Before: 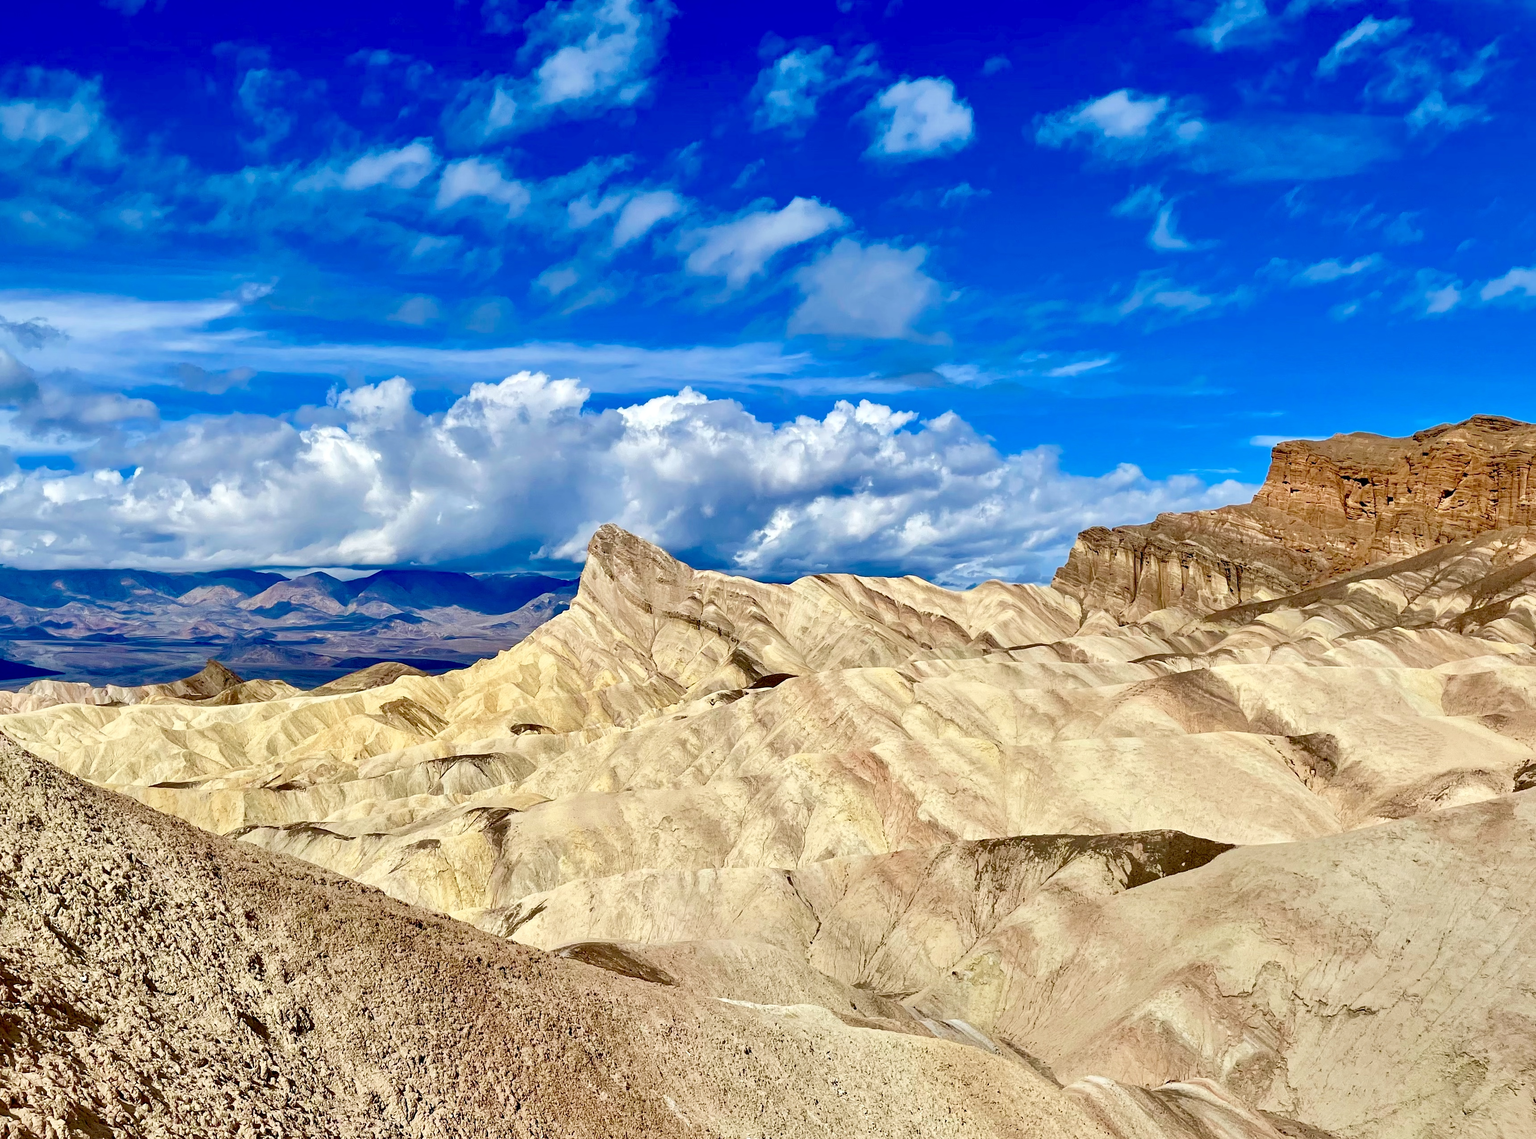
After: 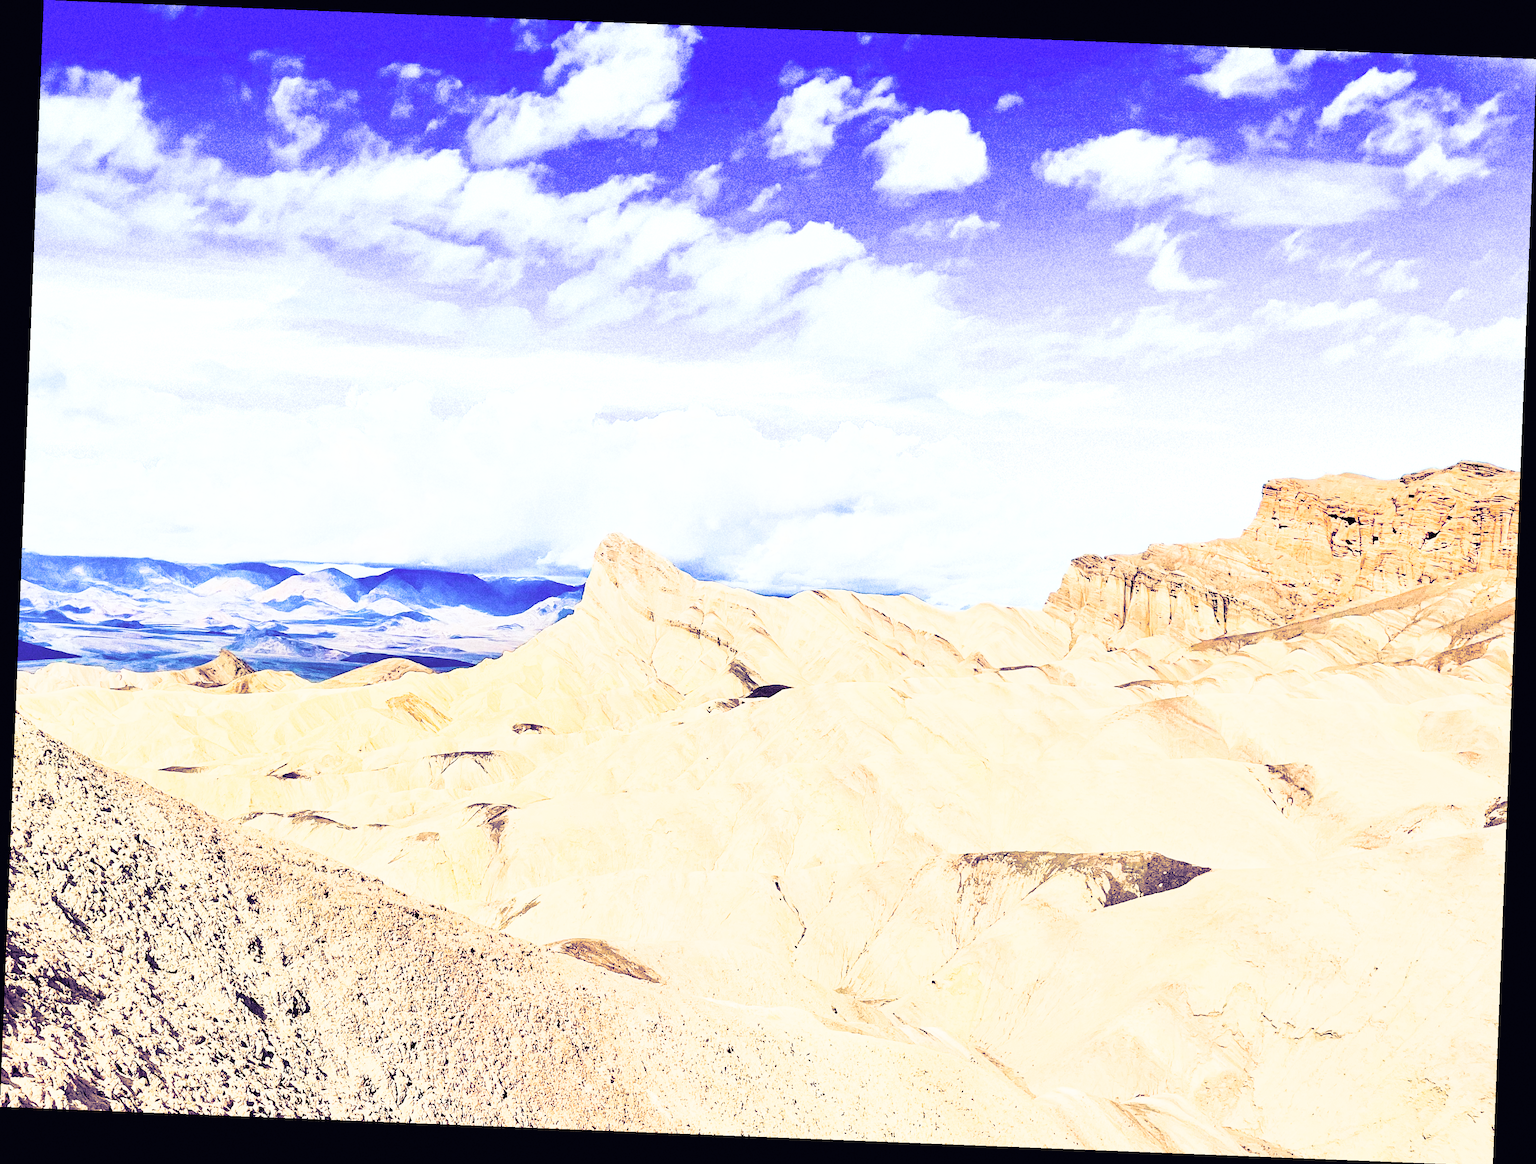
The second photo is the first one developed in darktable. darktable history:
rotate and perspective: rotation 2.27°, automatic cropping off
crop: bottom 0.071%
contrast brightness saturation: contrast 0.39, brightness 0.53
grain: on, module defaults
filmic rgb: black relative exposure -7.65 EV, white relative exposure 4.56 EV, hardness 3.61, contrast 1.05
exposure: black level correction 0, exposure 1.45 EV, compensate exposure bias true, compensate highlight preservation false
split-toning: shadows › hue 242.67°, shadows › saturation 0.733, highlights › hue 45.33°, highlights › saturation 0.667, balance -53.304, compress 21.15%
